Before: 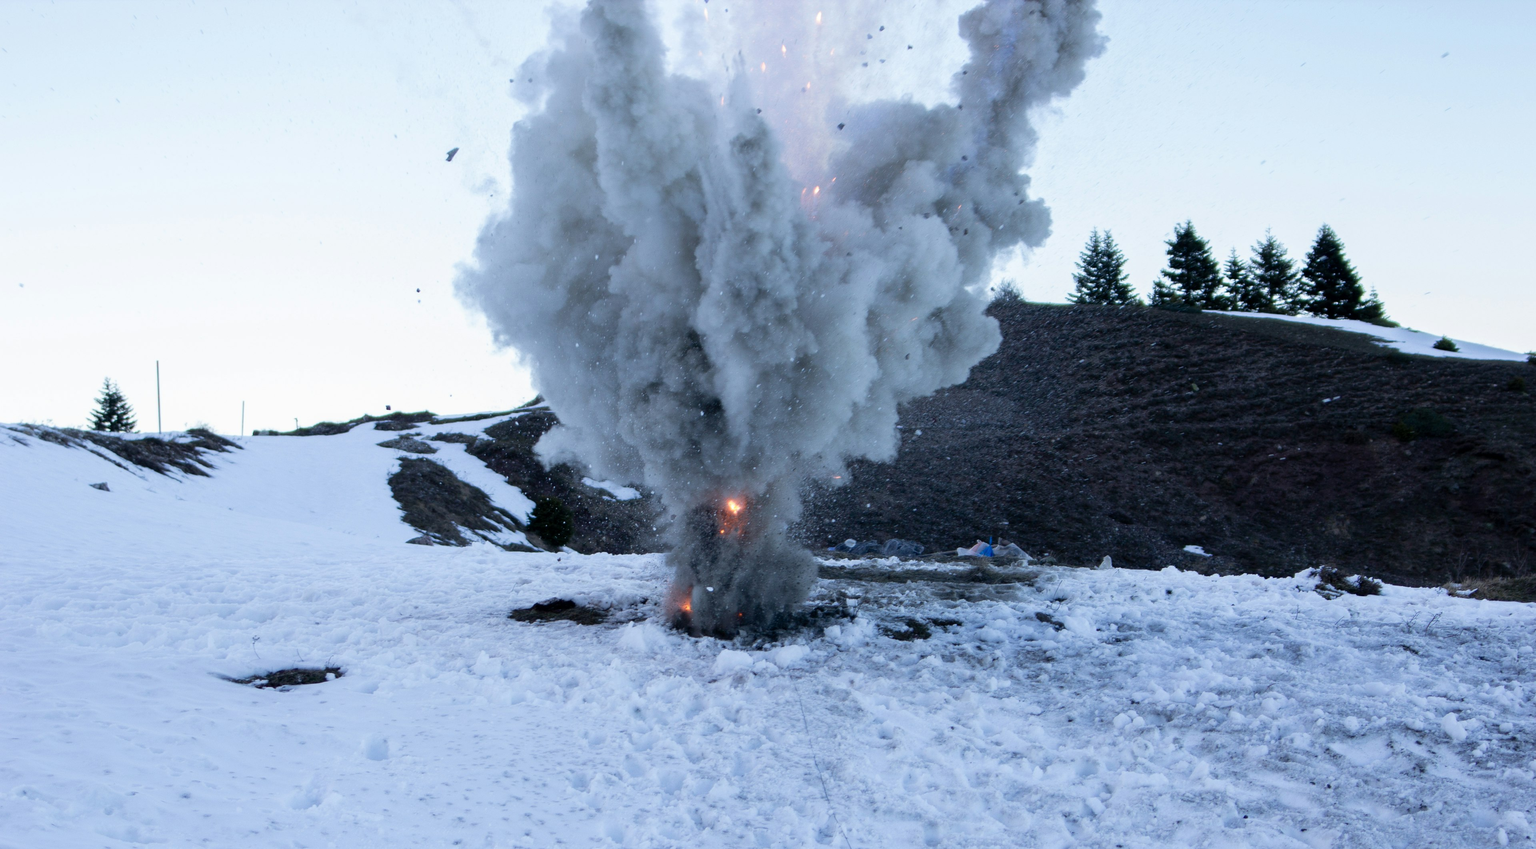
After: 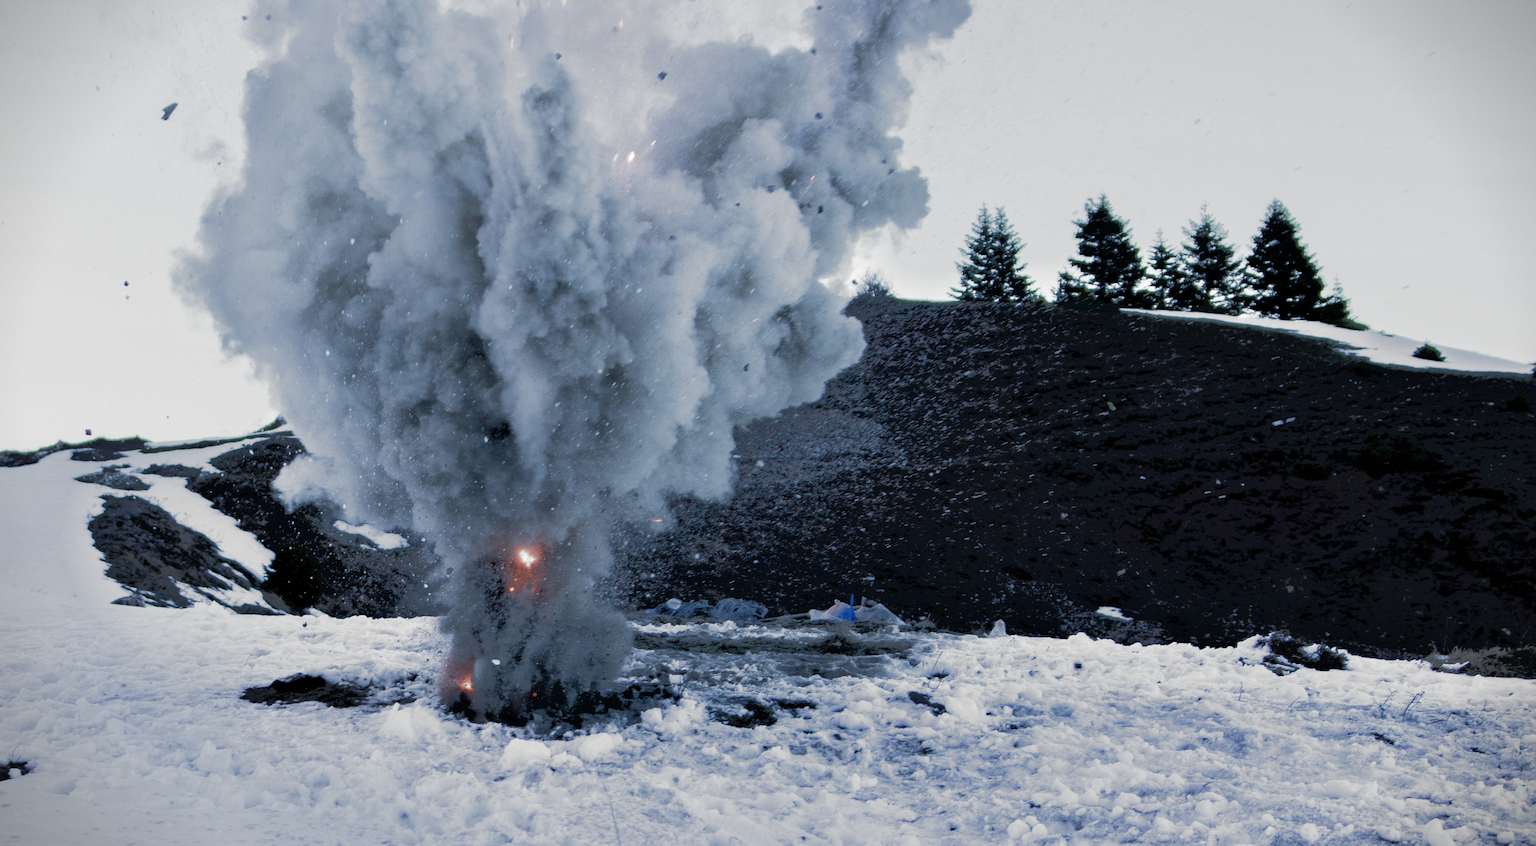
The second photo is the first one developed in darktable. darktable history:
tone equalizer: -7 EV -0.636 EV, -6 EV 1.02 EV, -5 EV -0.436 EV, -4 EV 0.398 EV, -3 EV 0.407 EV, -2 EV 0.162 EV, -1 EV -0.124 EV, +0 EV -0.417 EV
crop and rotate: left 20.776%, top 7.907%, right 0.321%, bottom 13.367%
vignetting: fall-off start 97.25%, brightness -0.83, width/height ratio 1.187
filmic rgb: black relative exposure -7.97 EV, white relative exposure 2.33 EV, hardness 6.52, add noise in highlights 0.002, preserve chrominance max RGB, color science v3 (2019), use custom middle-gray values true, contrast in highlights soft
